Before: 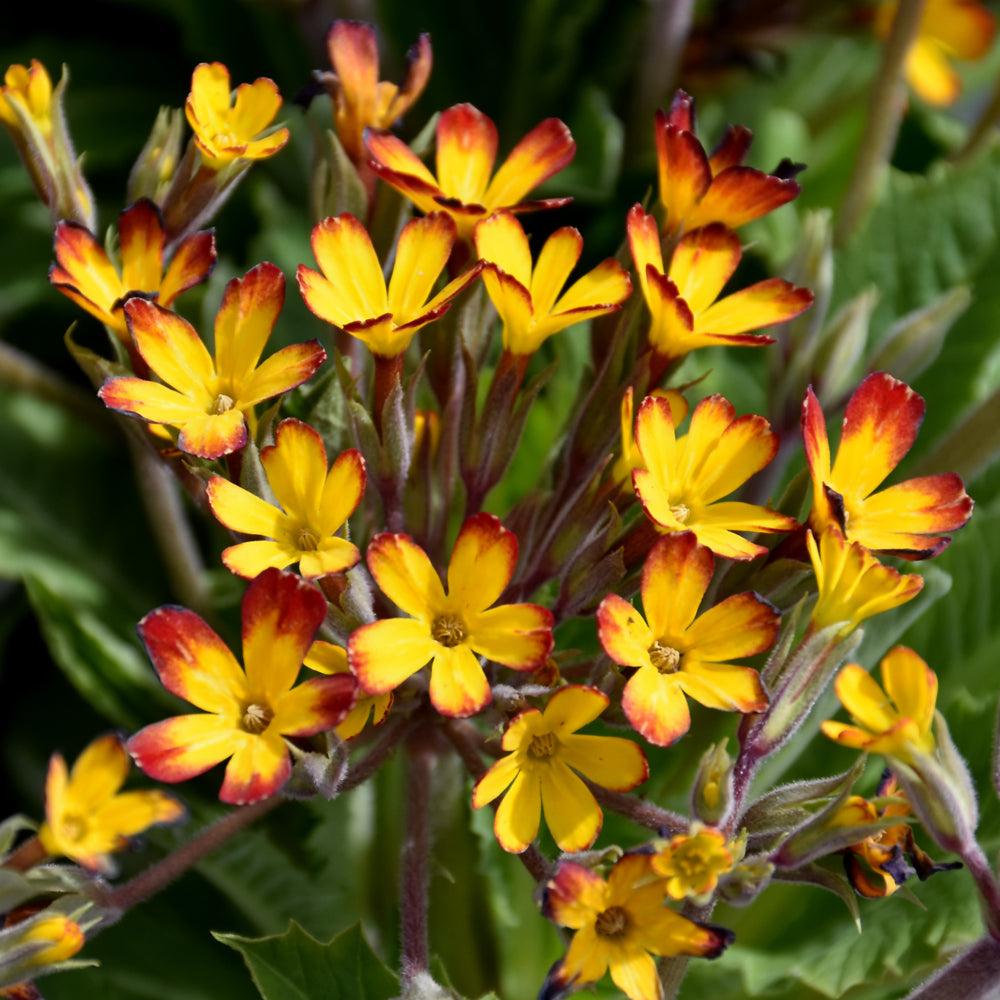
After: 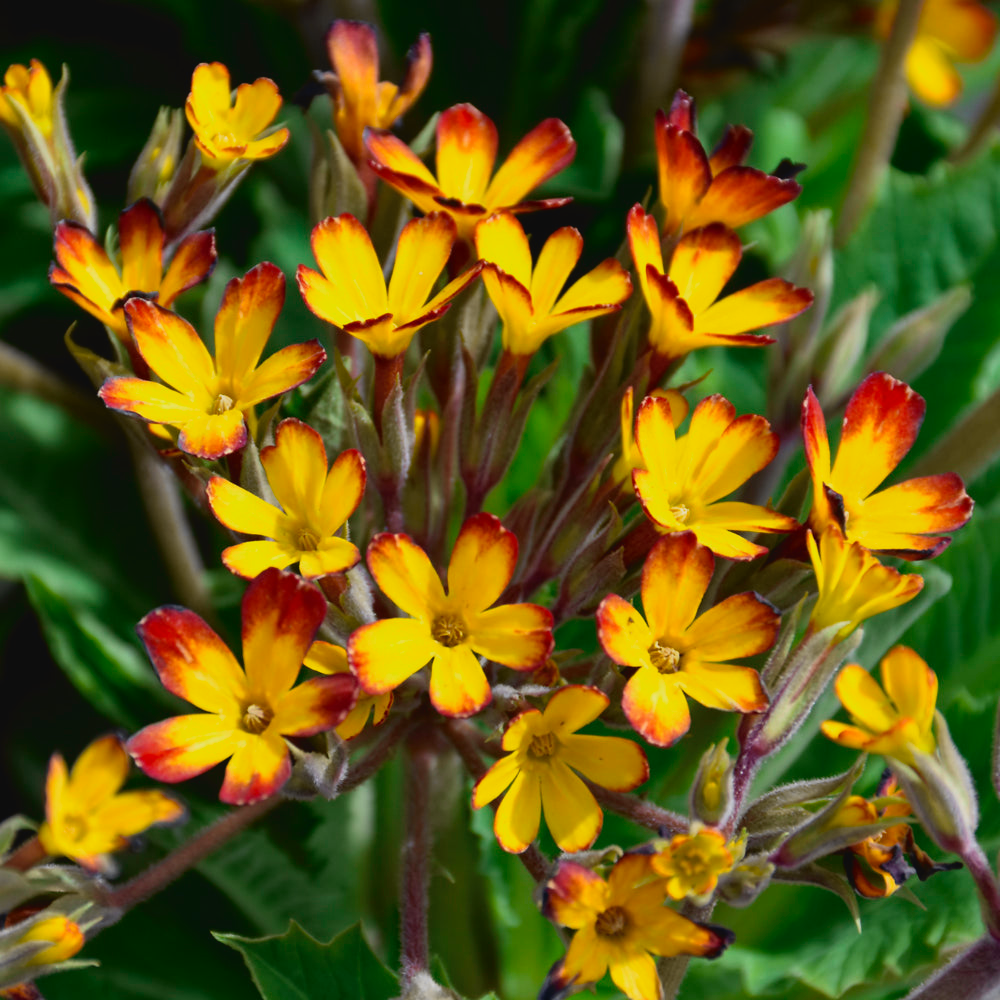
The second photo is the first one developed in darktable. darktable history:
tone curve: curves: ch0 [(0, 0.036) (0.053, 0.068) (0.211, 0.217) (0.519, 0.513) (0.847, 0.82) (0.991, 0.914)]; ch1 [(0, 0) (0.276, 0.206) (0.412, 0.353) (0.482, 0.475) (0.495, 0.5) (0.509, 0.502) (0.563, 0.57) (0.667, 0.672) (0.788, 0.809) (1, 1)]; ch2 [(0, 0) (0.438, 0.456) (0.473, 0.47) (0.503, 0.503) (0.523, 0.528) (0.562, 0.571) (0.612, 0.61) (0.679, 0.72) (1, 1)], color space Lab, independent channels, preserve colors none
